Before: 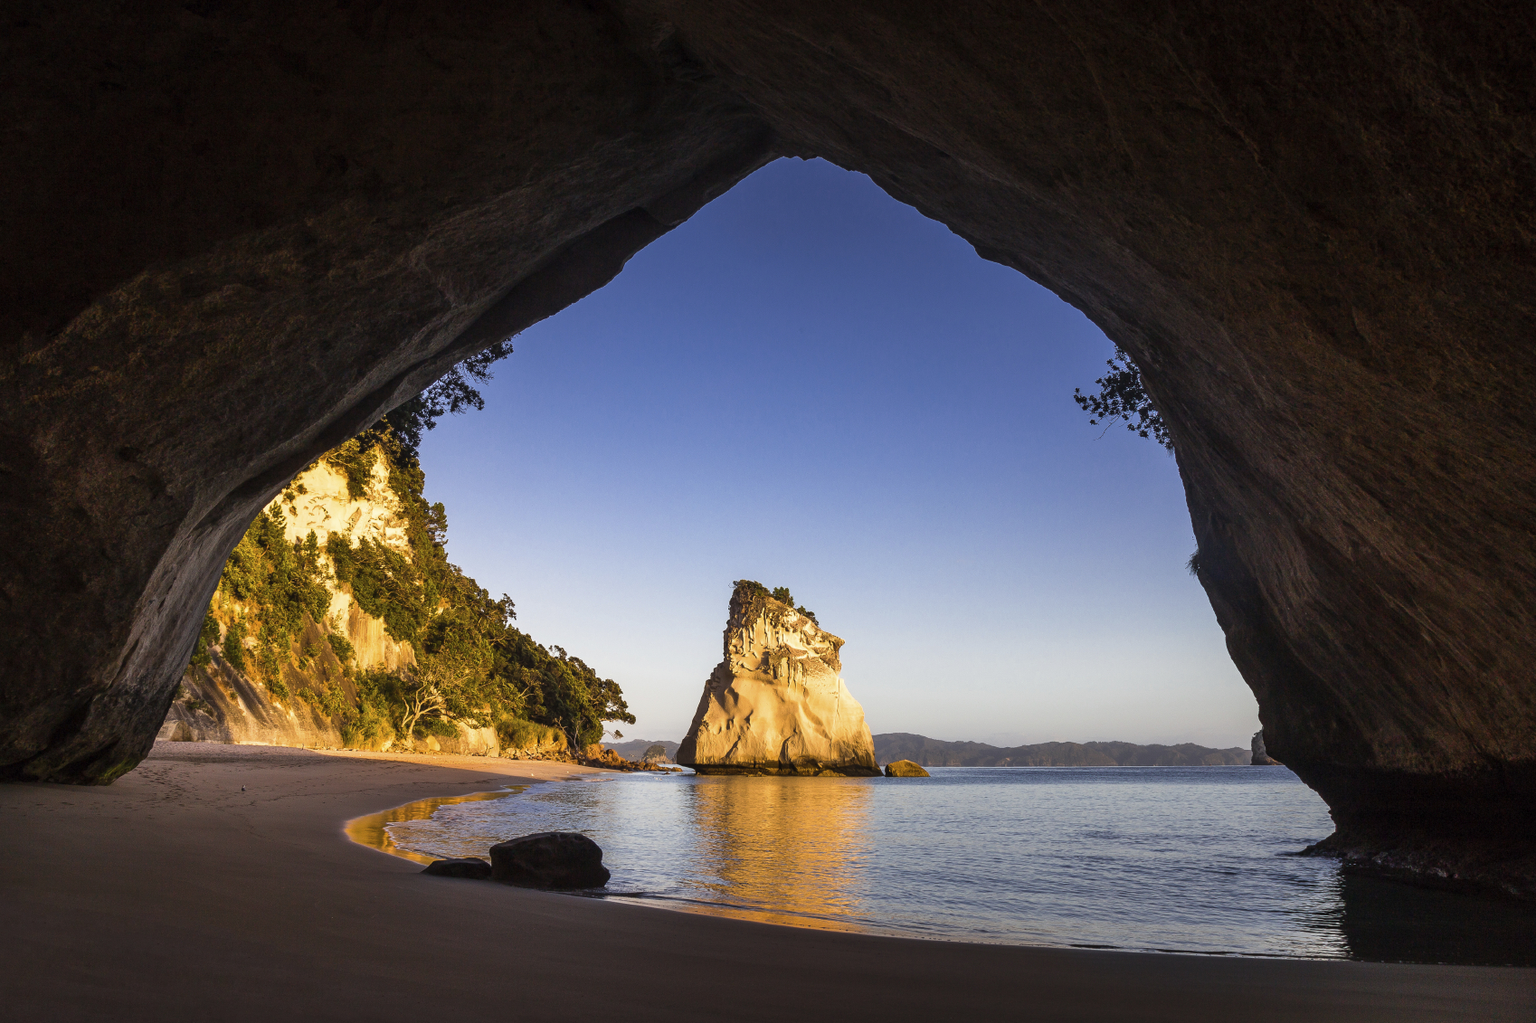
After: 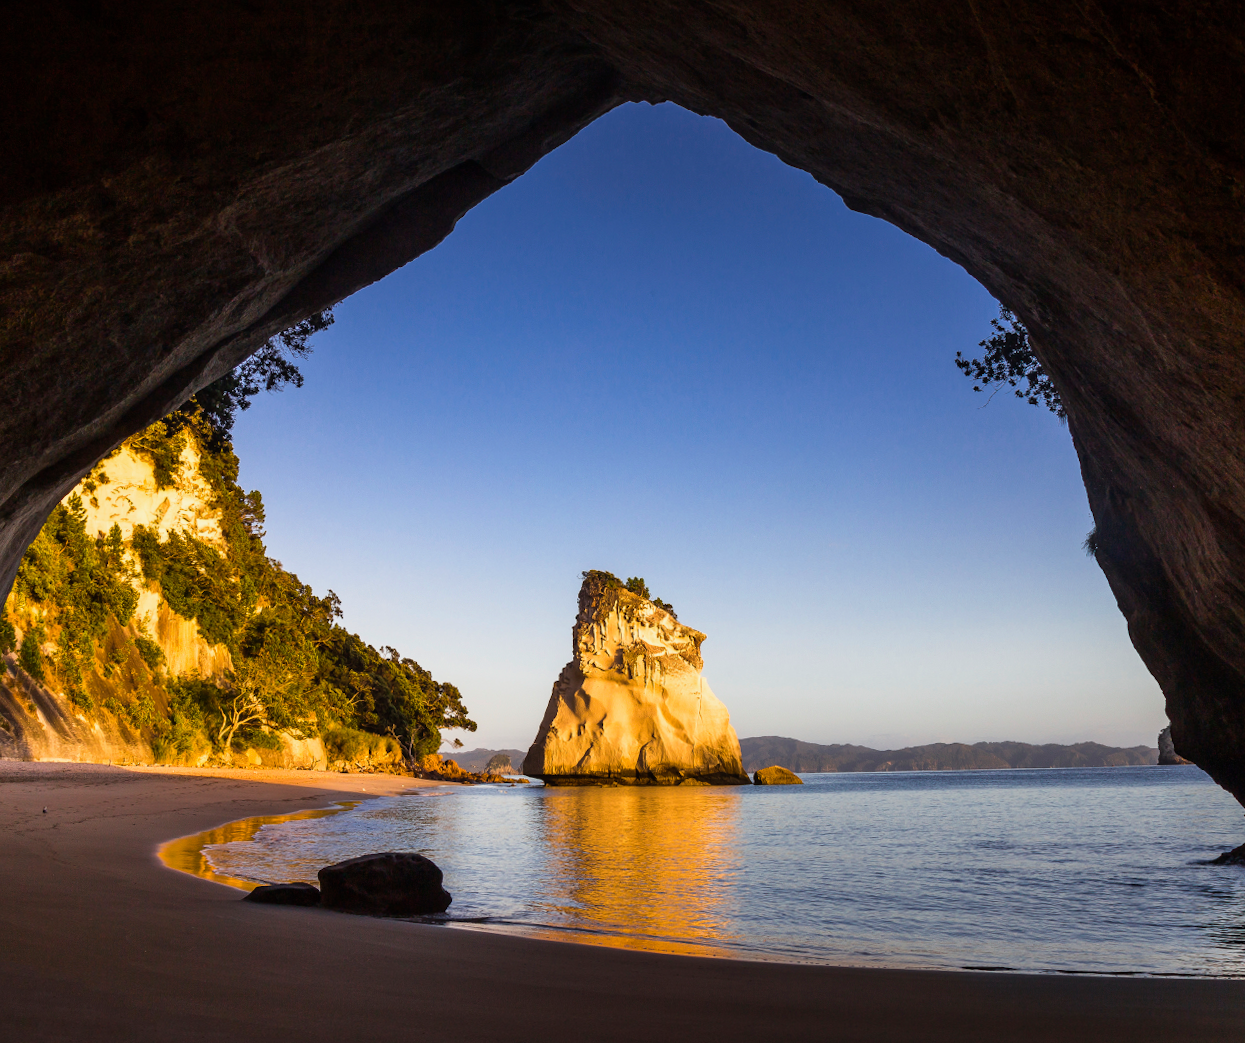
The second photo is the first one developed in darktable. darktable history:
rotate and perspective: rotation -1°, crop left 0.011, crop right 0.989, crop top 0.025, crop bottom 0.975
color correction: highlights a* -0.182, highlights b* -0.124
filmic rgb: black relative exposure -16 EV, white relative exposure 2.93 EV, hardness 10.04, color science v6 (2022)
crop and rotate: left 13.15%, top 5.251%, right 12.609%
color balance rgb: perceptual saturation grading › global saturation 10%, global vibrance 10%
